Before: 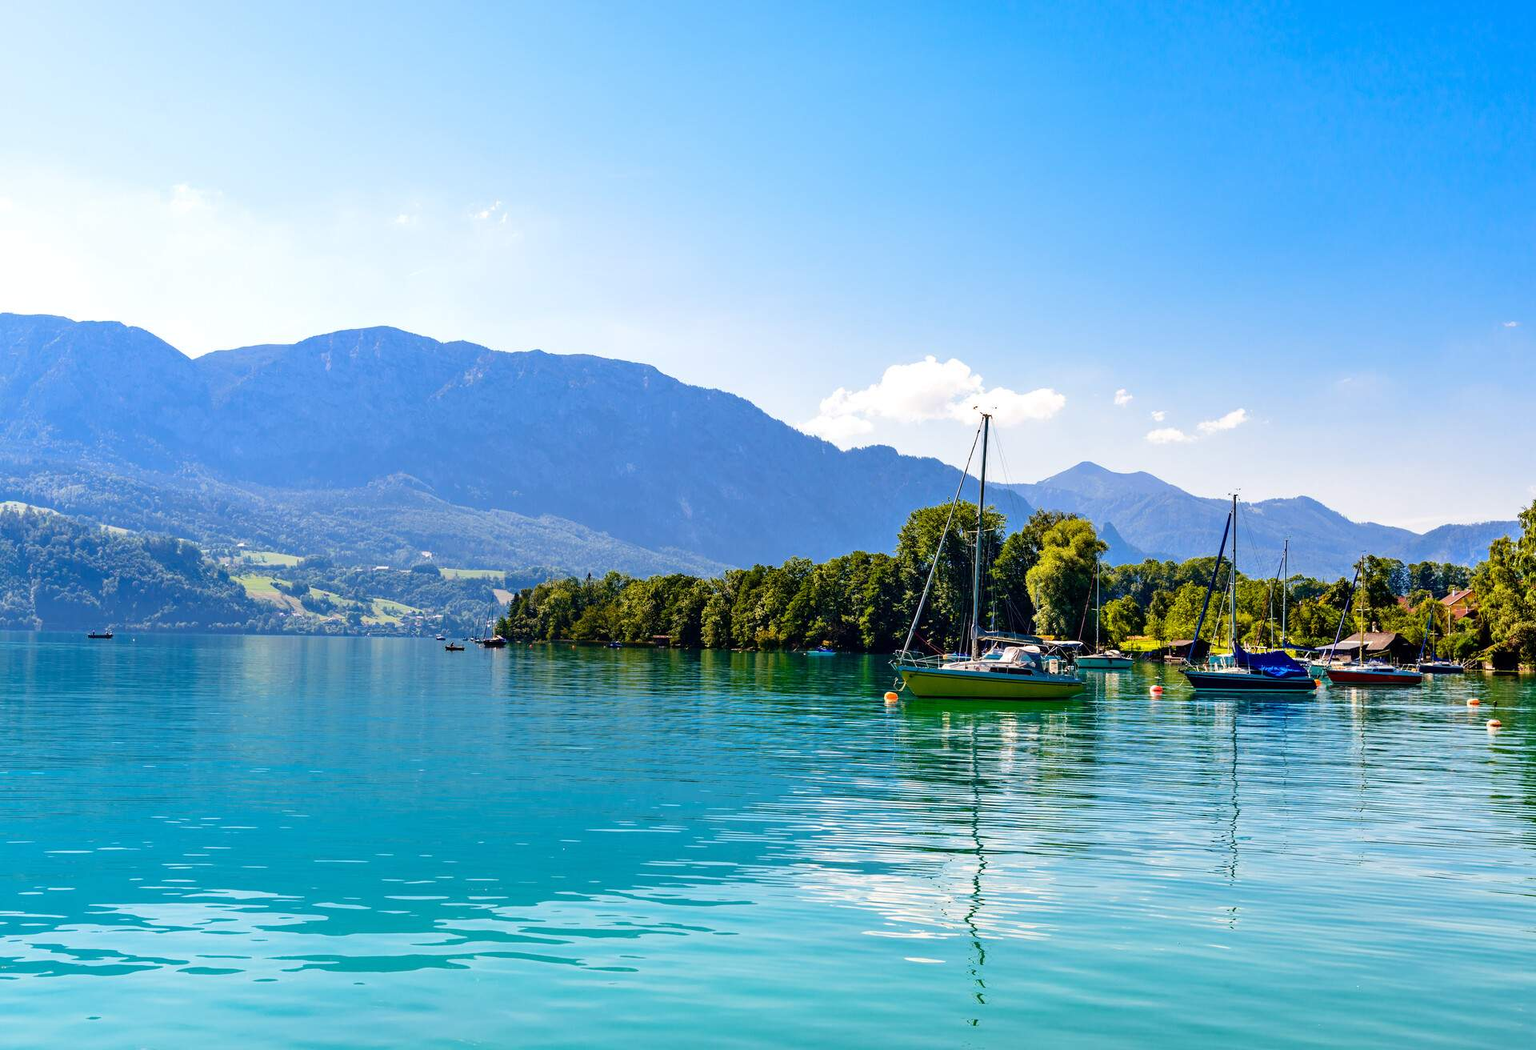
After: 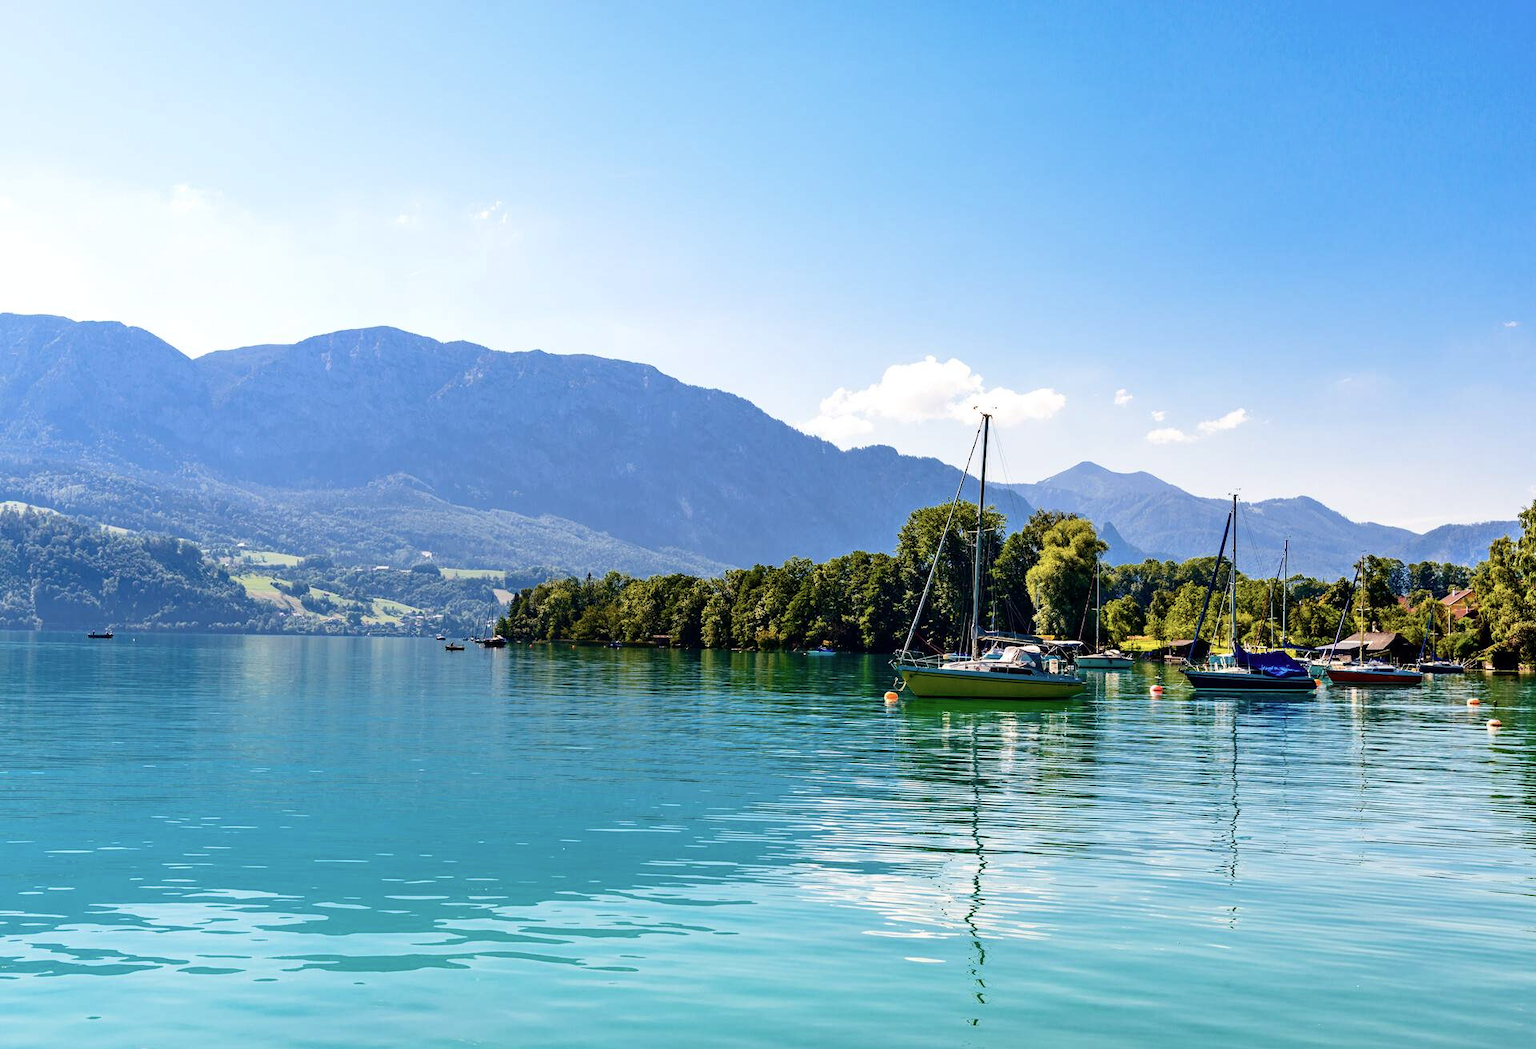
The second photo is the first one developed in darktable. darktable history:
contrast brightness saturation: contrast 0.113, saturation -0.162
